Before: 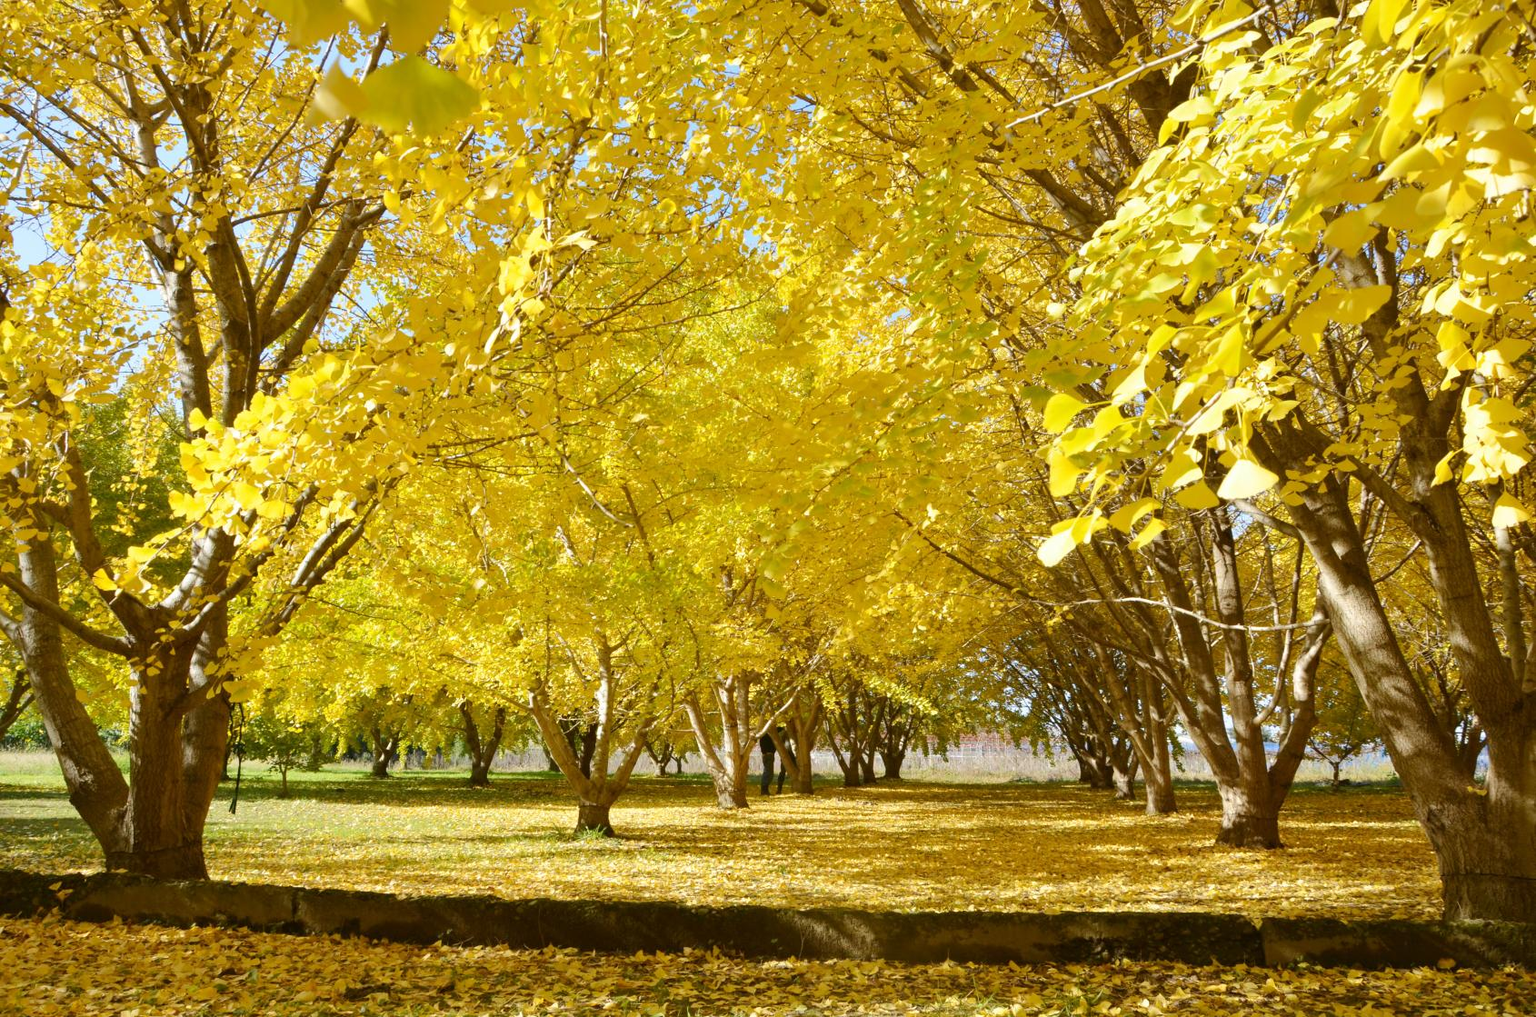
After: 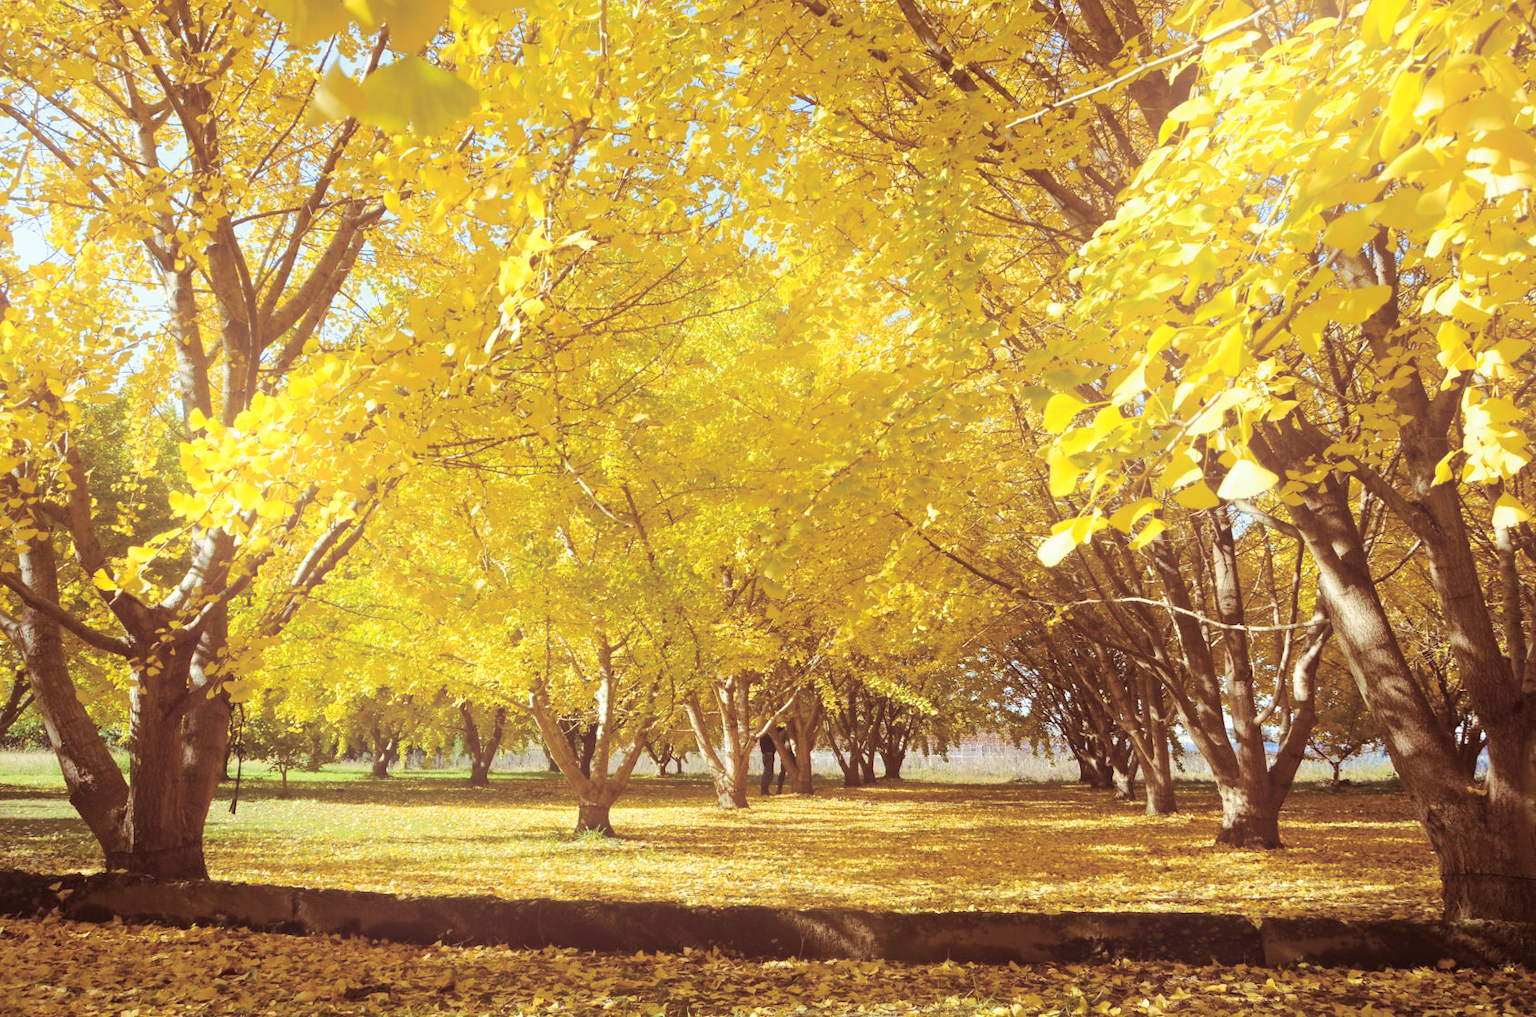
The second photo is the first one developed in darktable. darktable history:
bloom: on, module defaults
split-toning: on, module defaults
